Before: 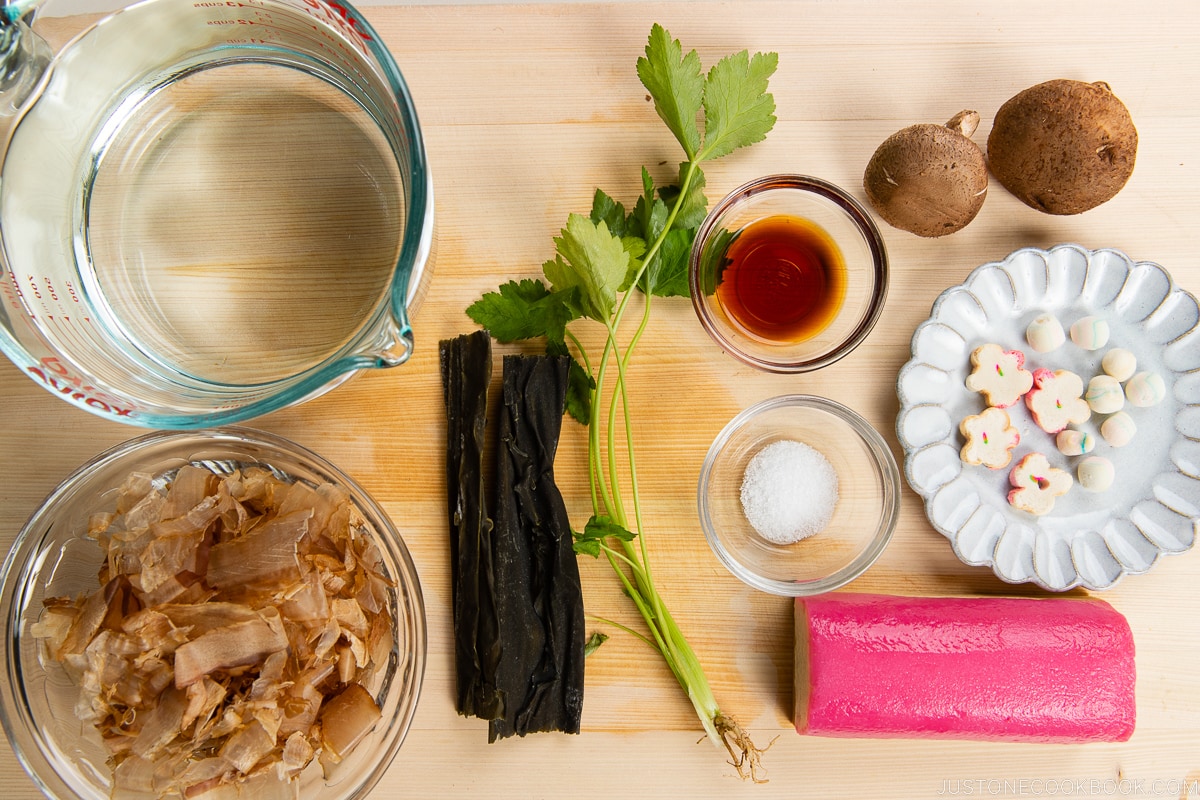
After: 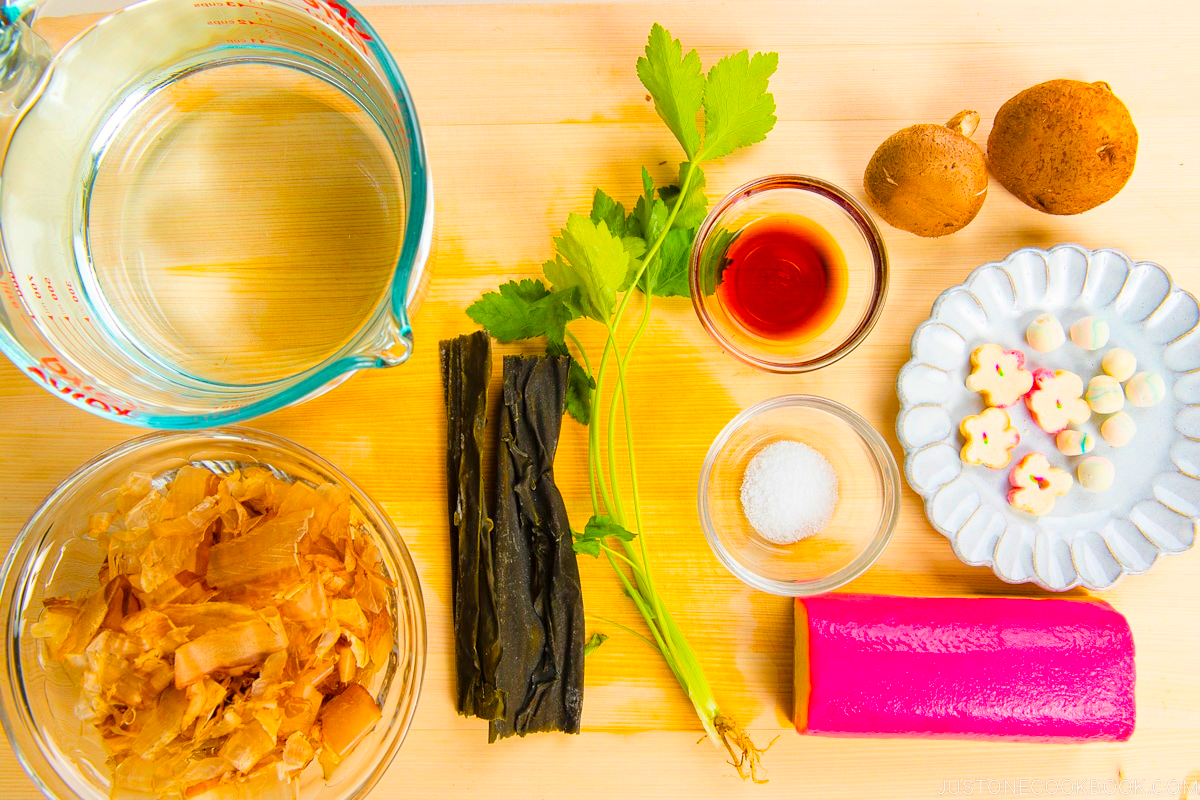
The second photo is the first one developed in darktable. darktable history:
color zones: curves: ch1 [(0, 0.523) (0.143, 0.545) (0.286, 0.52) (0.429, 0.506) (0.571, 0.503) (0.714, 0.503) (0.857, 0.508) (1, 0.523)]
color balance rgb: perceptual saturation grading › global saturation 19.901%, perceptual brilliance grading › global brilliance 9.468%, perceptual brilliance grading › shadows 15.48%, global vibrance 50.324%
tone curve: curves: ch0 [(0, 0) (0.004, 0.008) (0.077, 0.156) (0.169, 0.29) (0.774, 0.774) (0.988, 0.926)]
